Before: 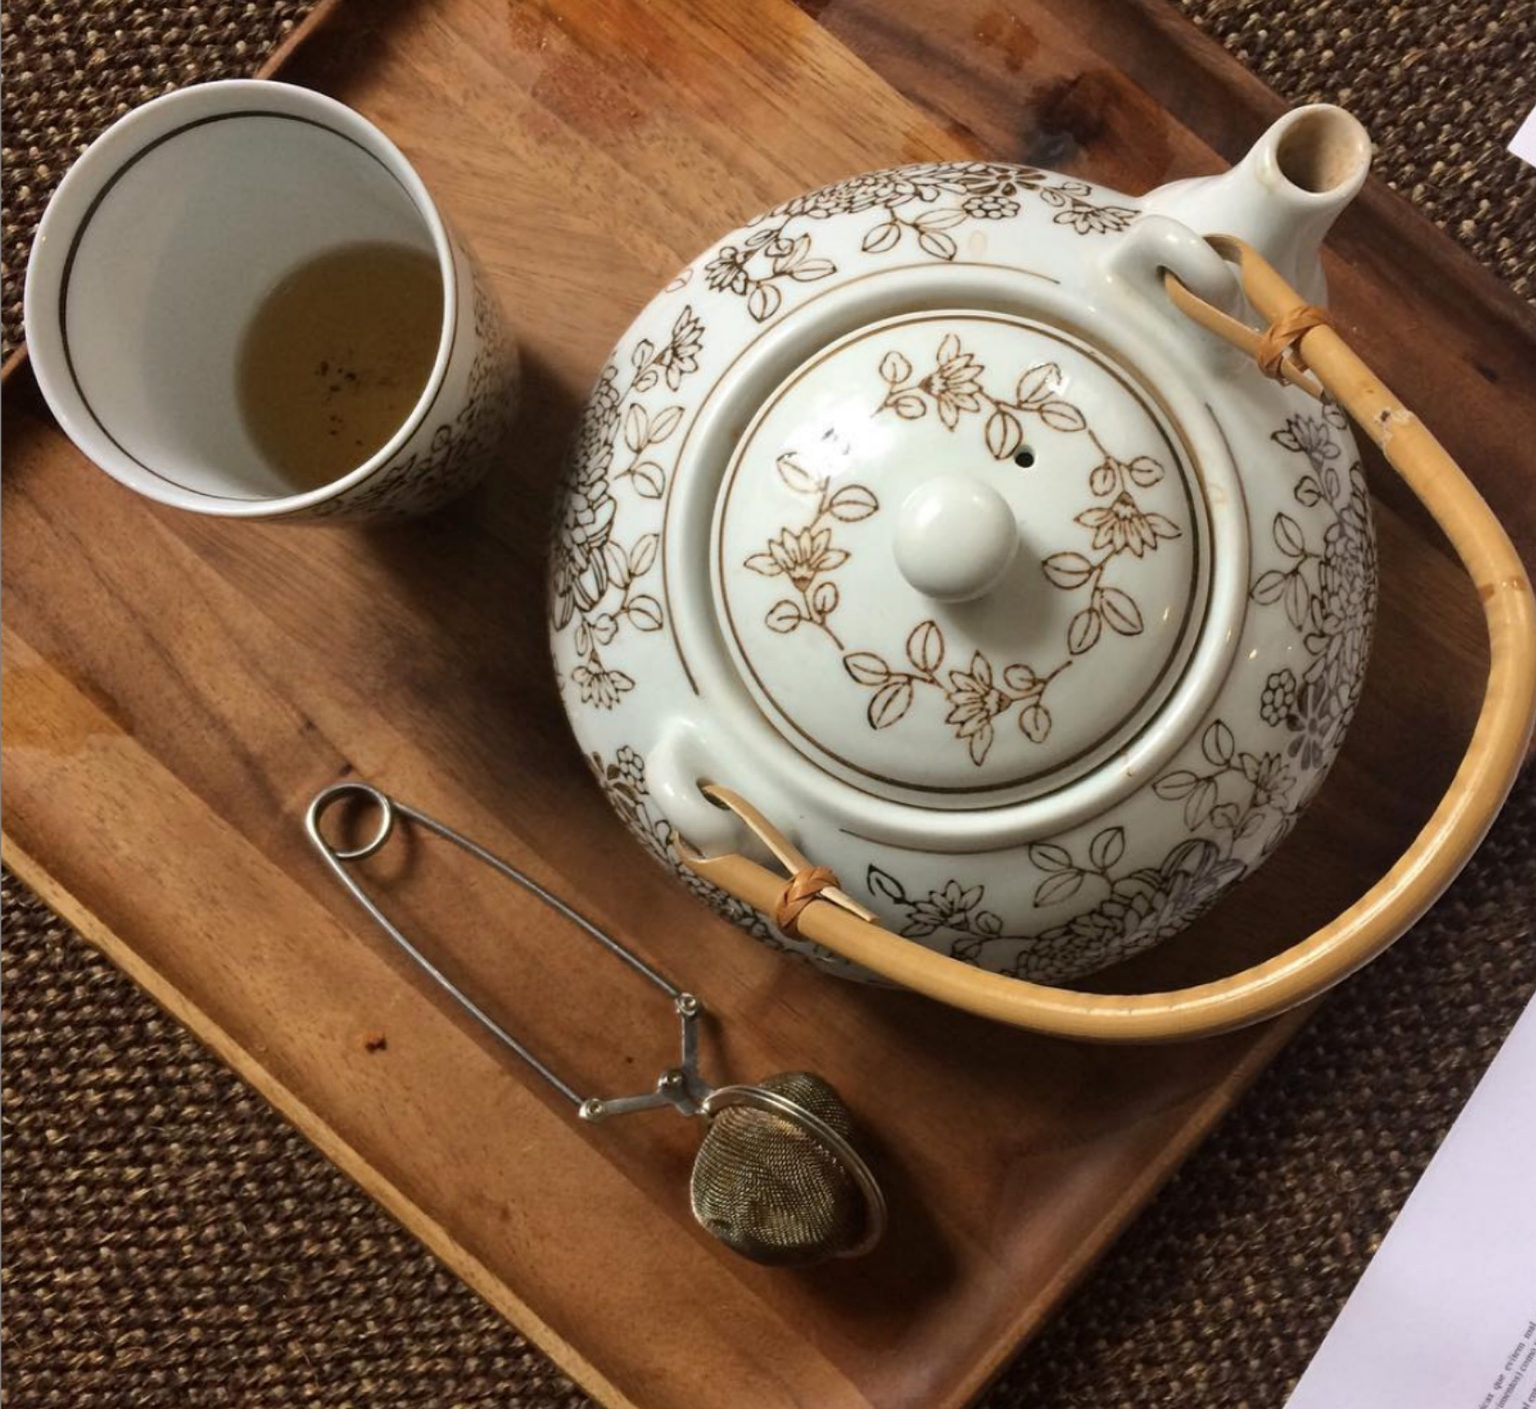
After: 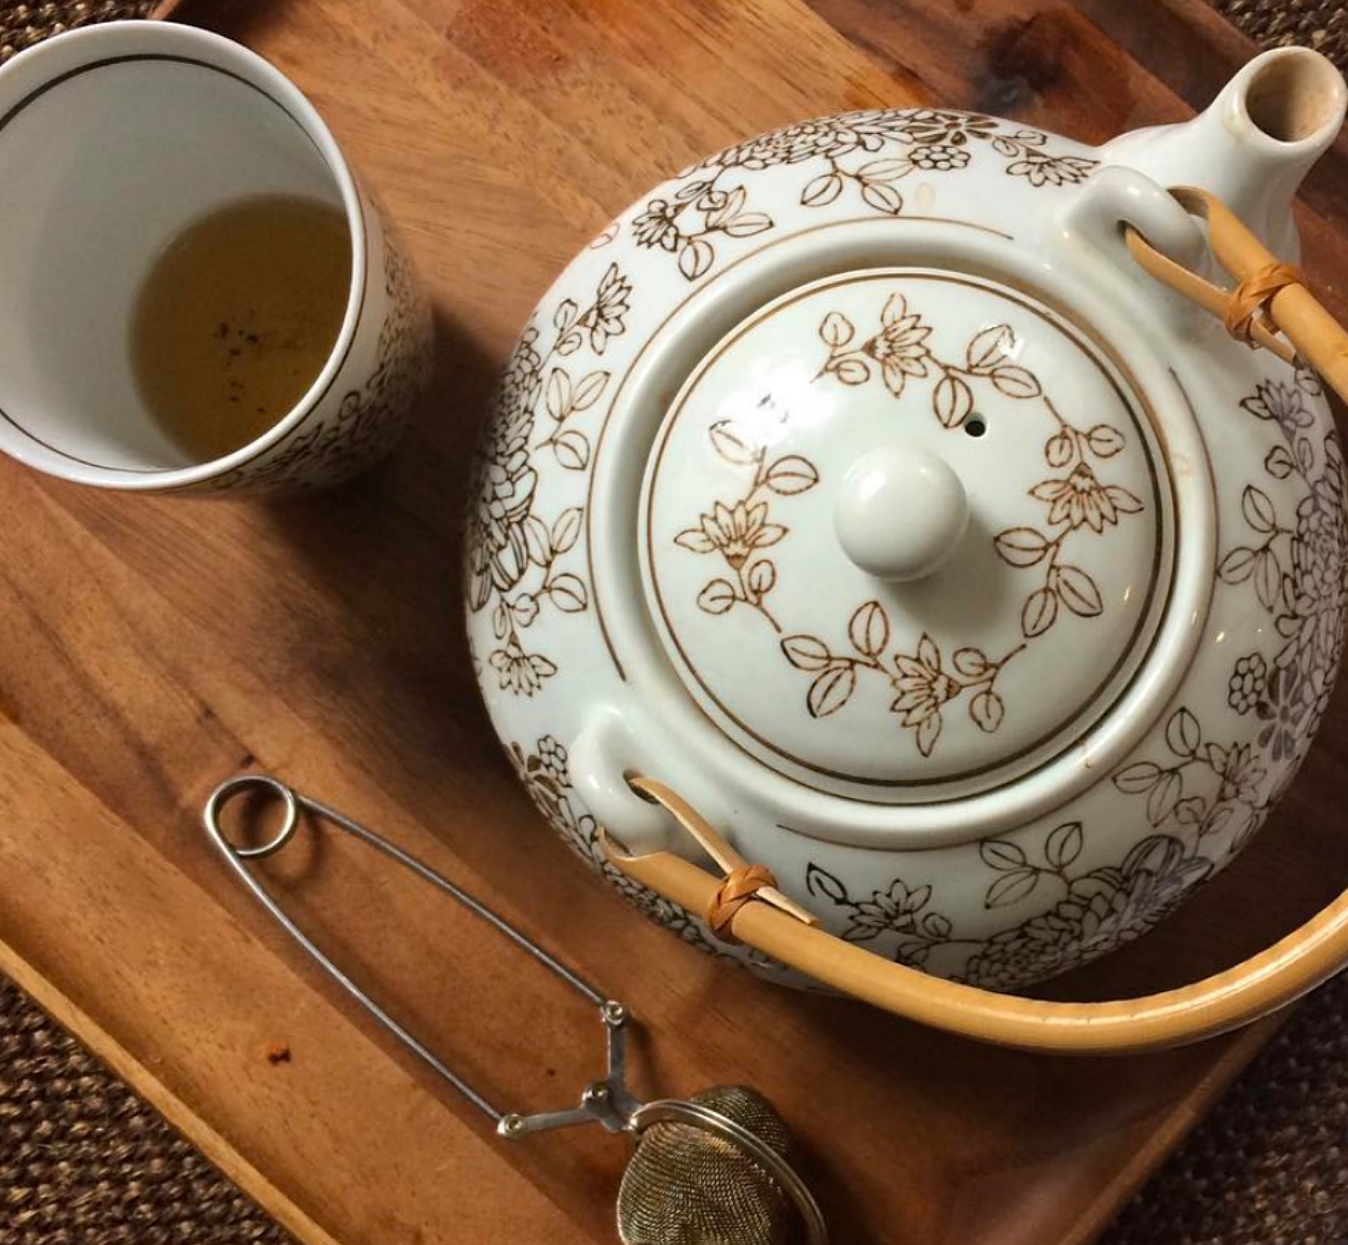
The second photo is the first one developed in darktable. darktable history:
sharpen: amount 0.202
crop and rotate: left 7.551%, top 4.369%, right 10.613%, bottom 13.241%
